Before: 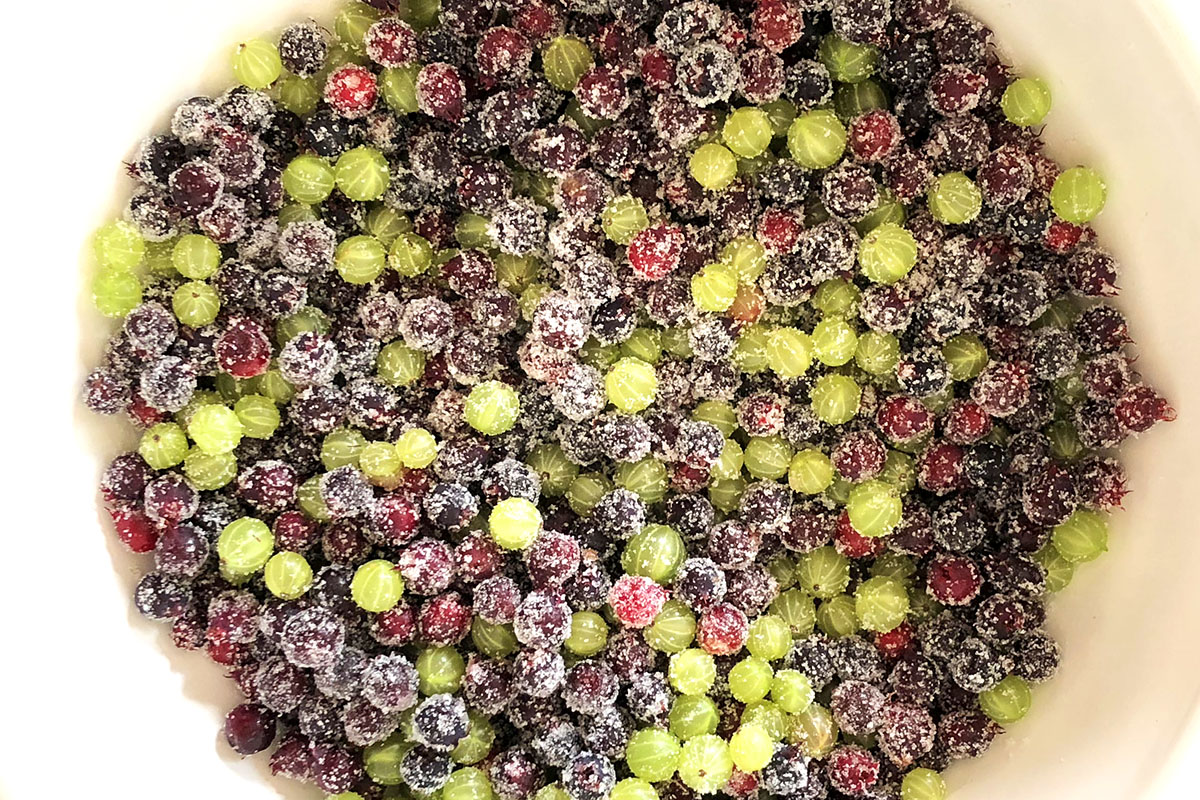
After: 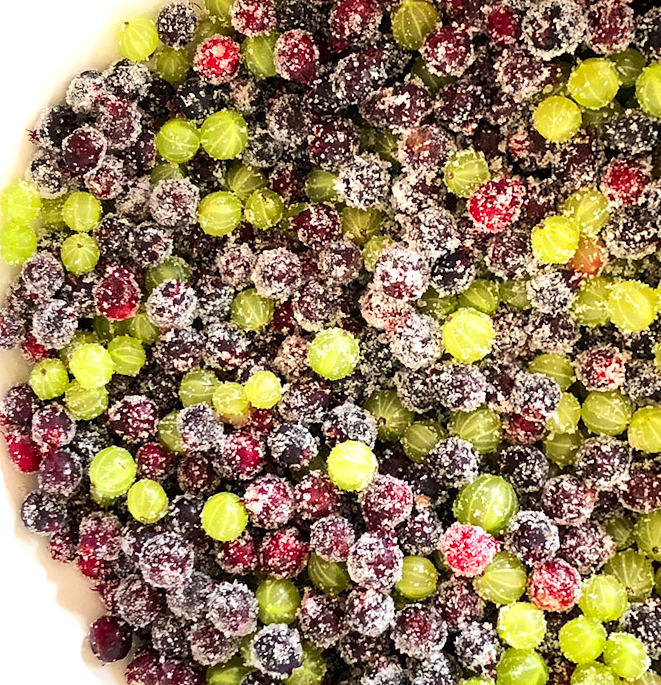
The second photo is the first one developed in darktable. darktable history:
rotate and perspective: rotation 1.69°, lens shift (vertical) -0.023, lens shift (horizontal) -0.291, crop left 0.025, crop right 0.988, crop top 0.092, crop bottom 0.842
crop: left 5.114%, right 38.589%
contrast brightness saturation: contrast 0.15, brightness -0.01, saturation 0.1
